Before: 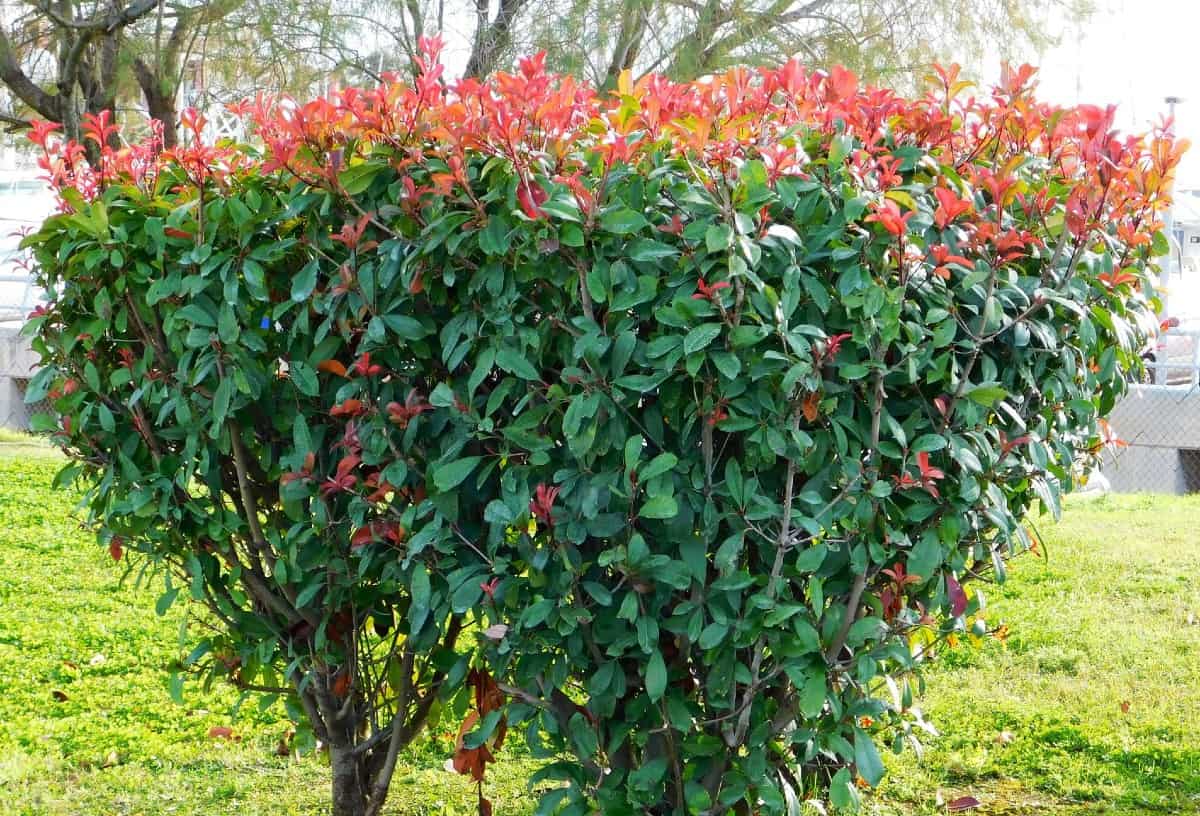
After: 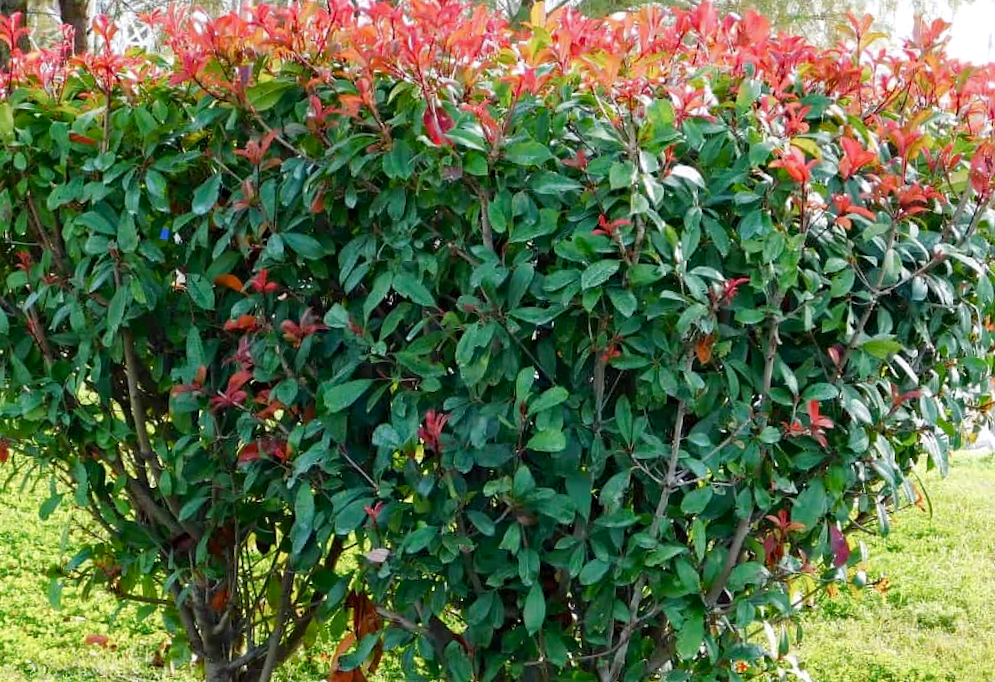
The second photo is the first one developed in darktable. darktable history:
color balance rgb: linear chroma grading › global chroma -15.43%, perceptual saturation grading › global saturation 0.22%, perceptual saturation grading › highlights -8.352%, perceptual saturation grading › mid-tones 18.828%, perceptual saturation grading › shadows 28.928%, global vibrance 14.781%
crop and rotate: angle -3.29°, left 5.436%, top 5.222%, right 4.779%, bottom 4.209%
haze removal: compatibility mode true, adaptive false
